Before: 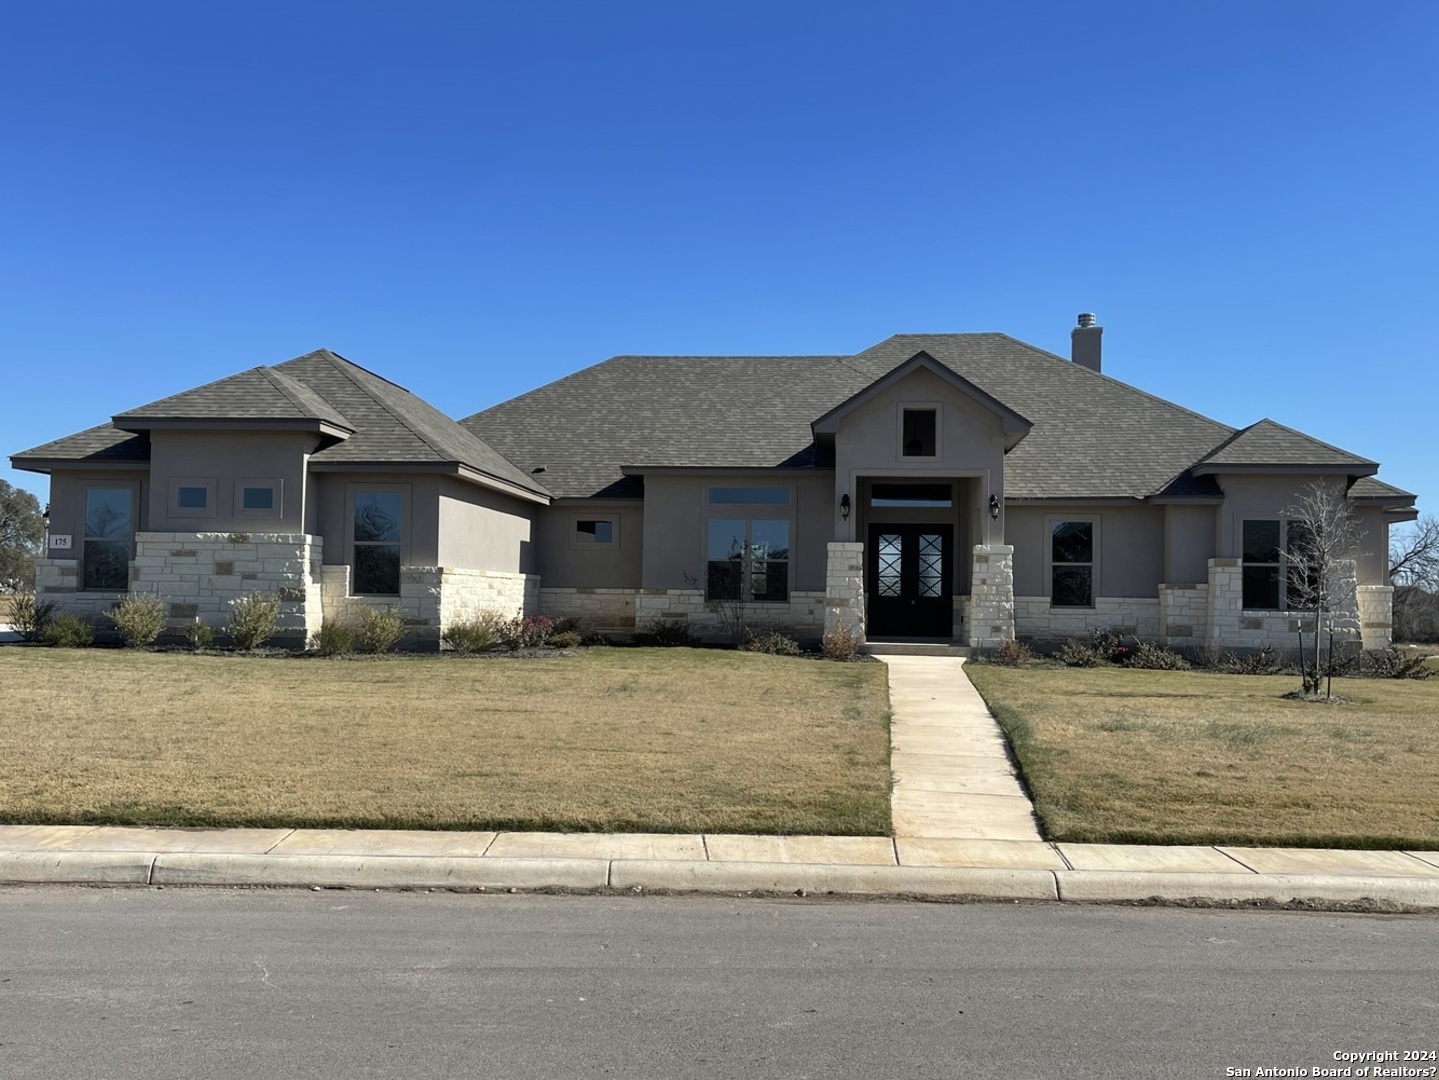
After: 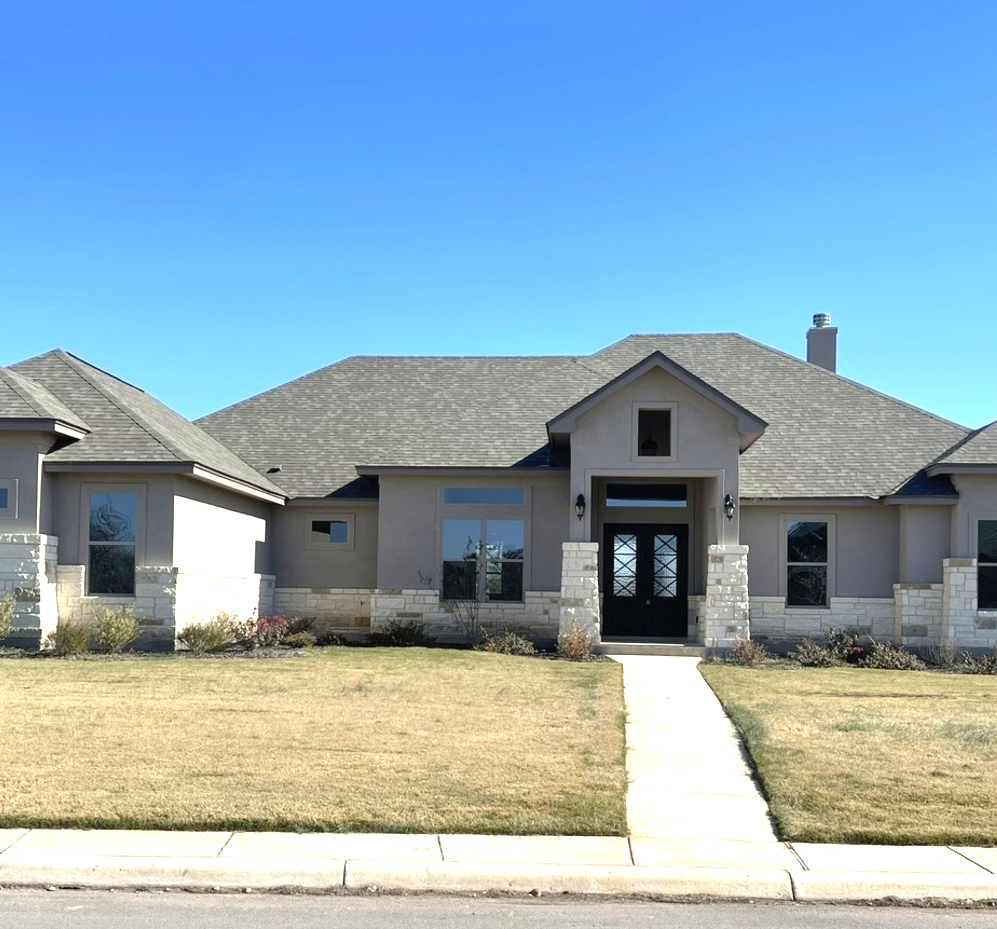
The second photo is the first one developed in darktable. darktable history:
exposure: black level correction 0, exposure 0.7 EV, compensate exposure bias true, compensate highlight preservation false
levels: levels [0, 0.435, 0.917]
crop: left 18.479%, right 12.2%, bottom 13.971%
